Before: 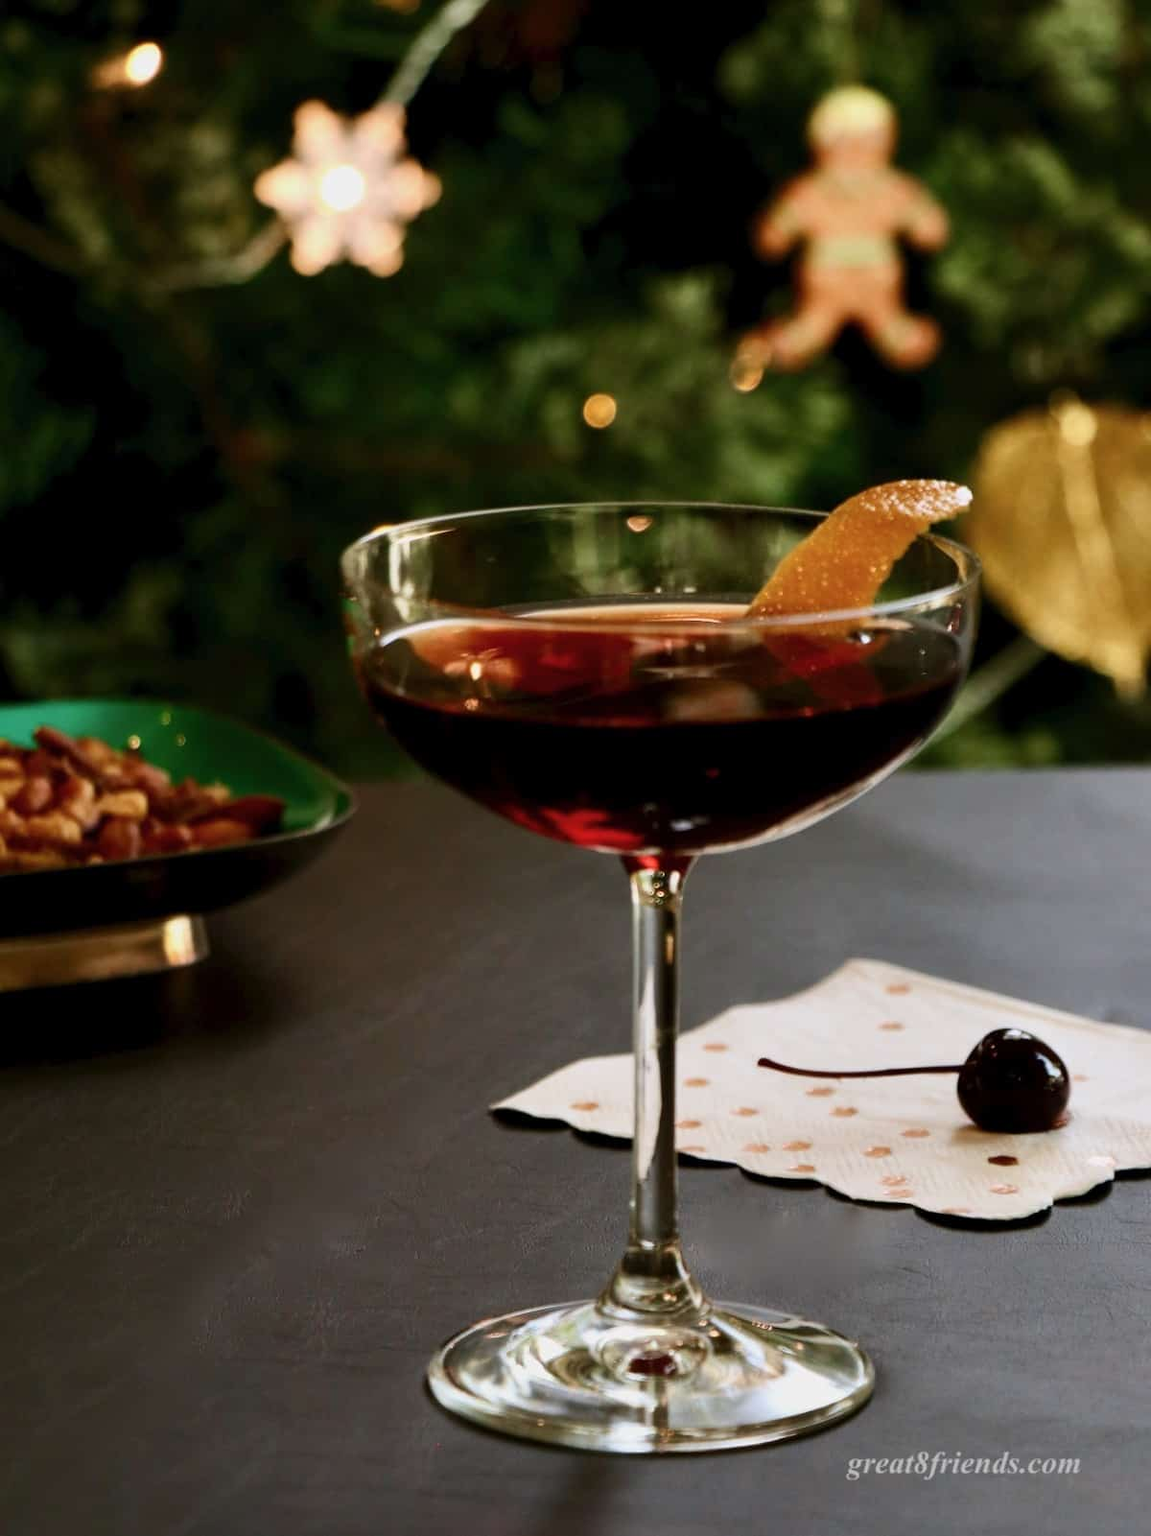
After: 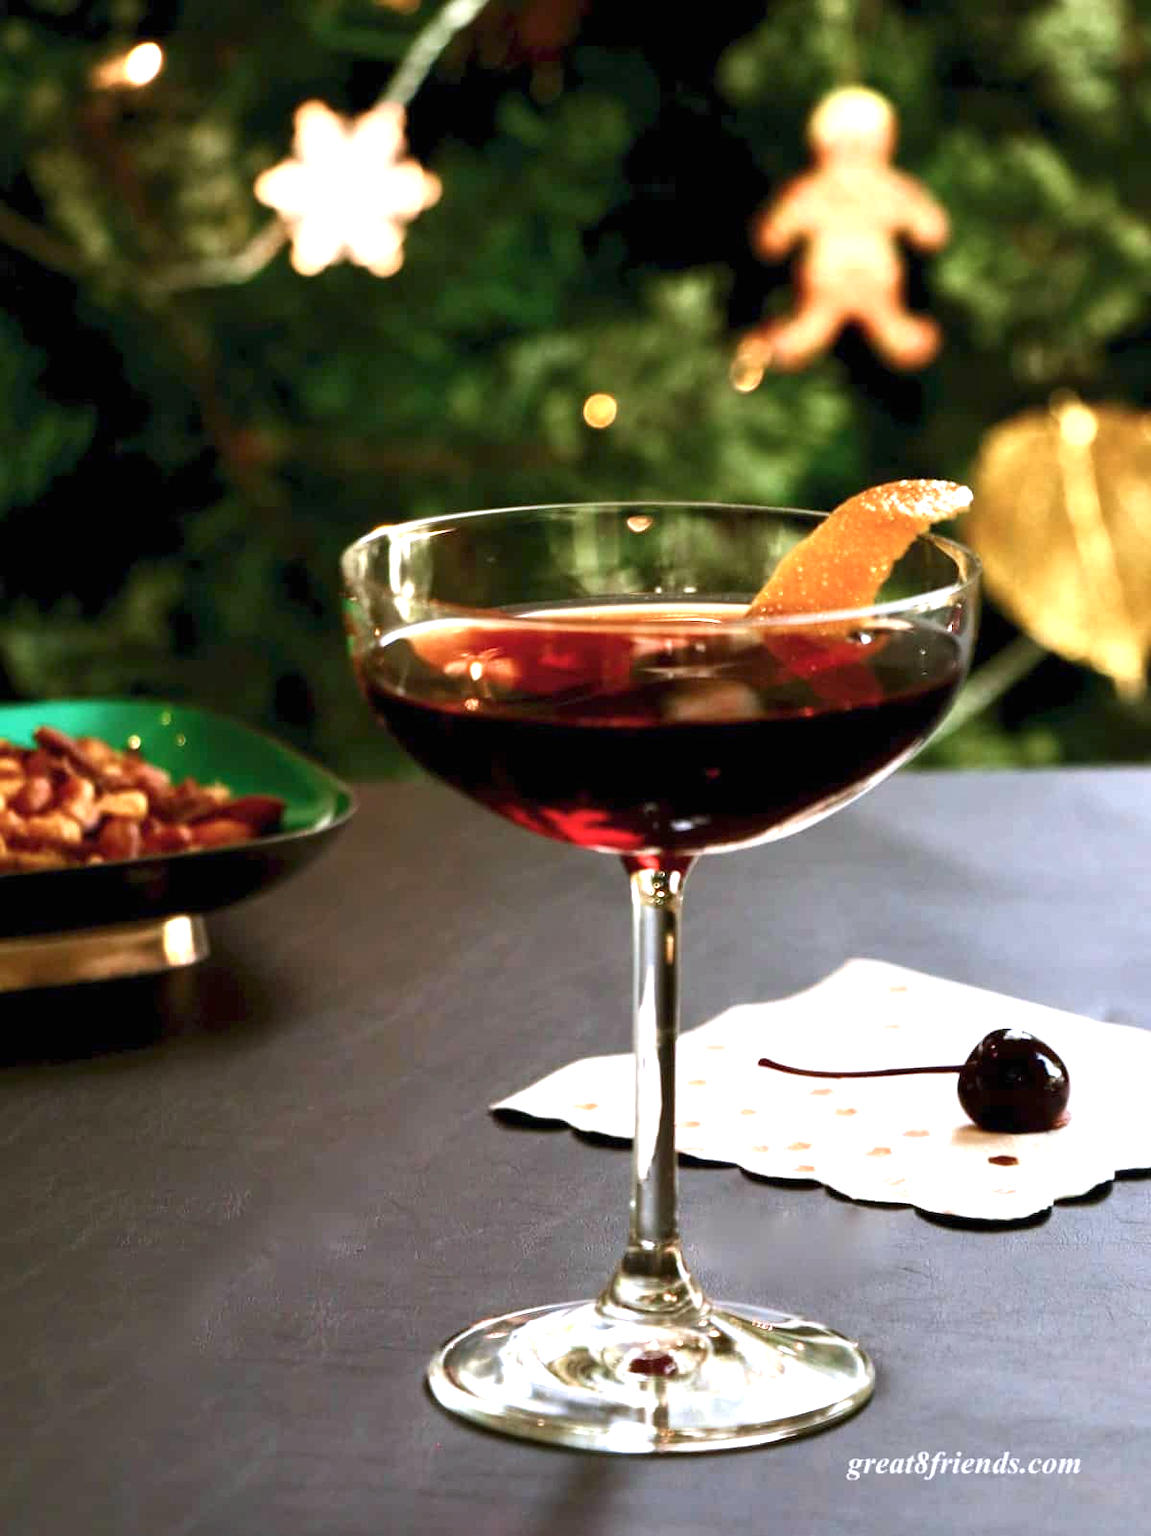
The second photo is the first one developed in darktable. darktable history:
exposure: black level correction 0, exposure 1.3 EV, compensate exposure bias true, compensate highlight preservation false
color calibration: illuminant as shot in camera, x 0.358, y 0.373, temperature 4628.91 K
